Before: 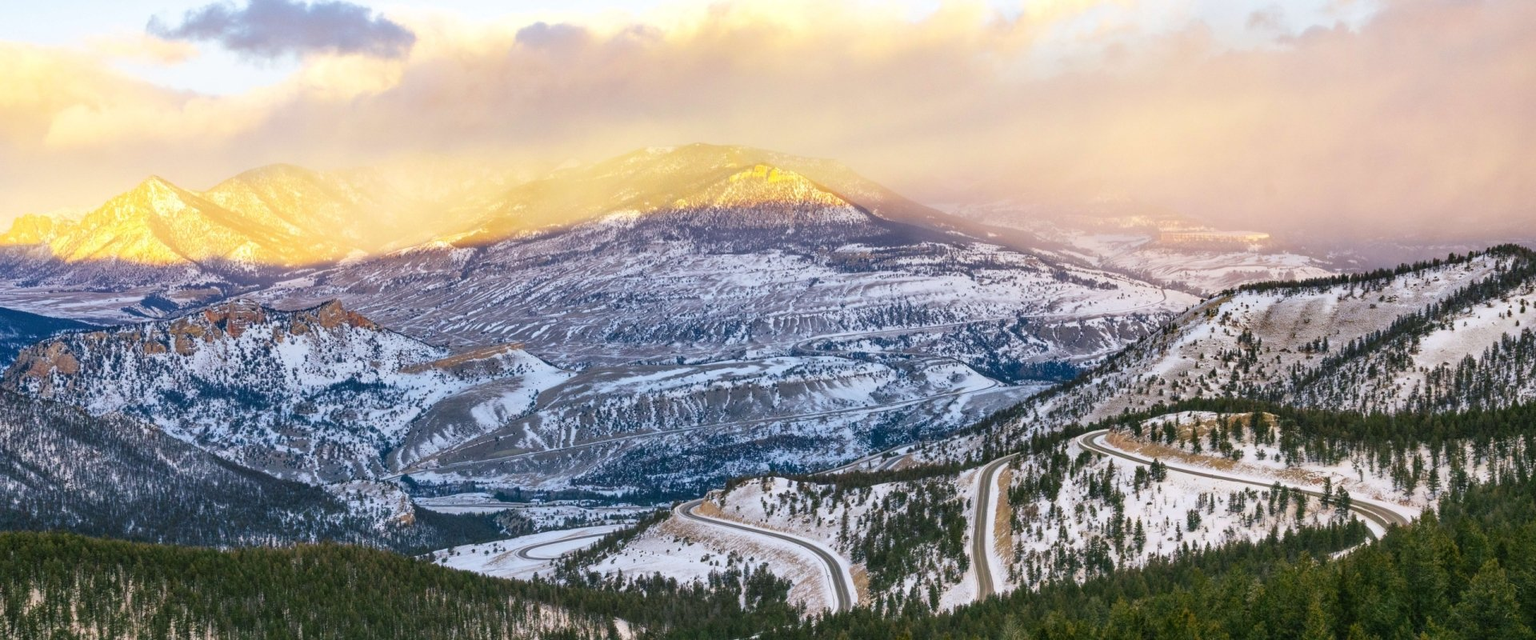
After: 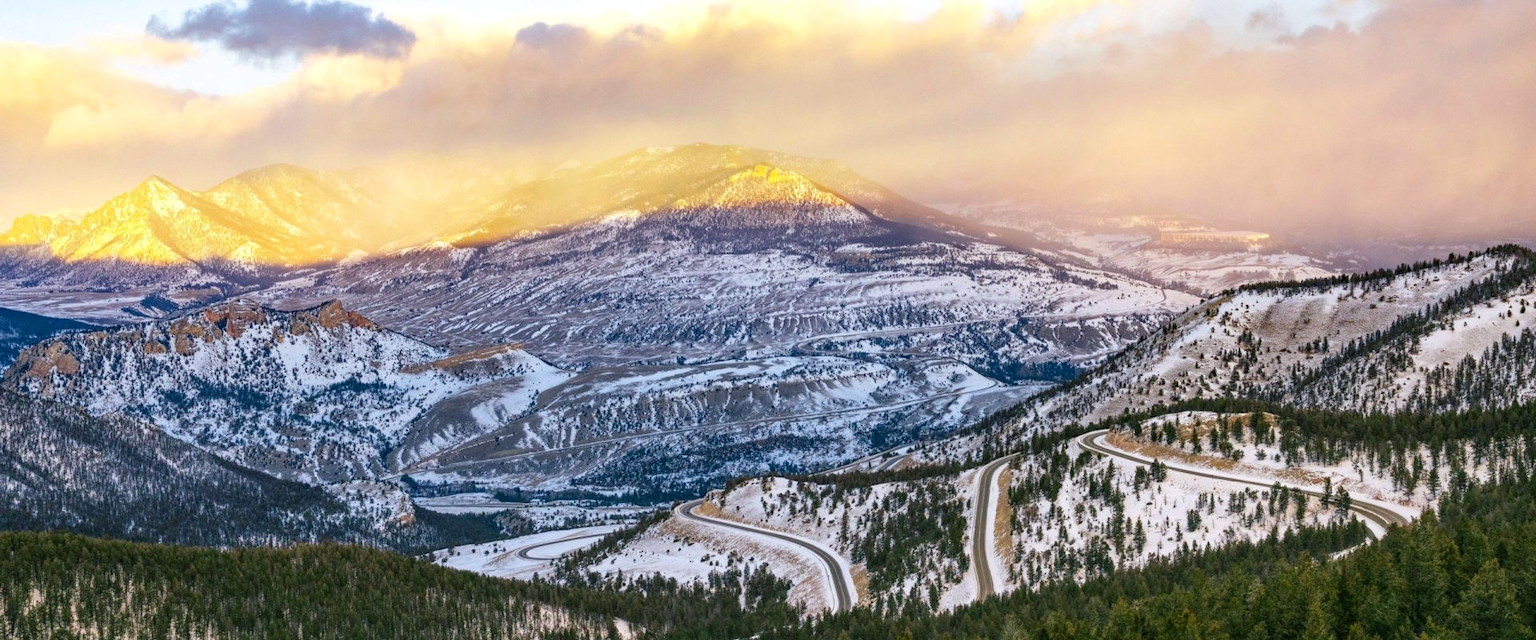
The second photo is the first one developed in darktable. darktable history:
local contrast: highlights 104%, shadows 102%, detail 119%, midtone range 0.2
haze removal: compatibility mode true, adaptive false
